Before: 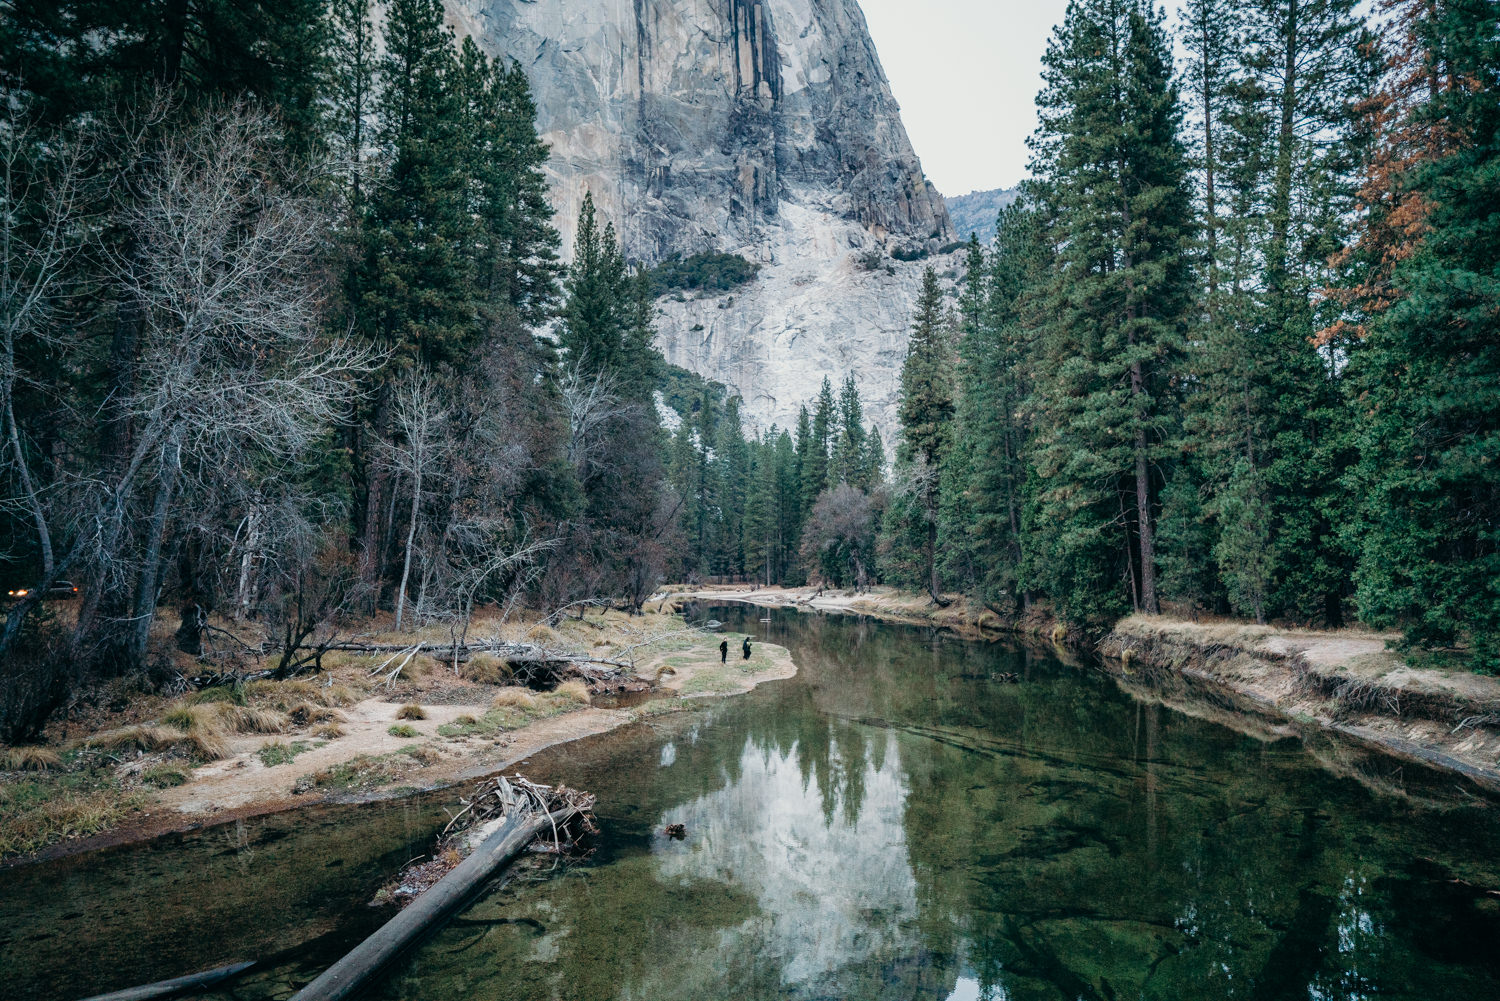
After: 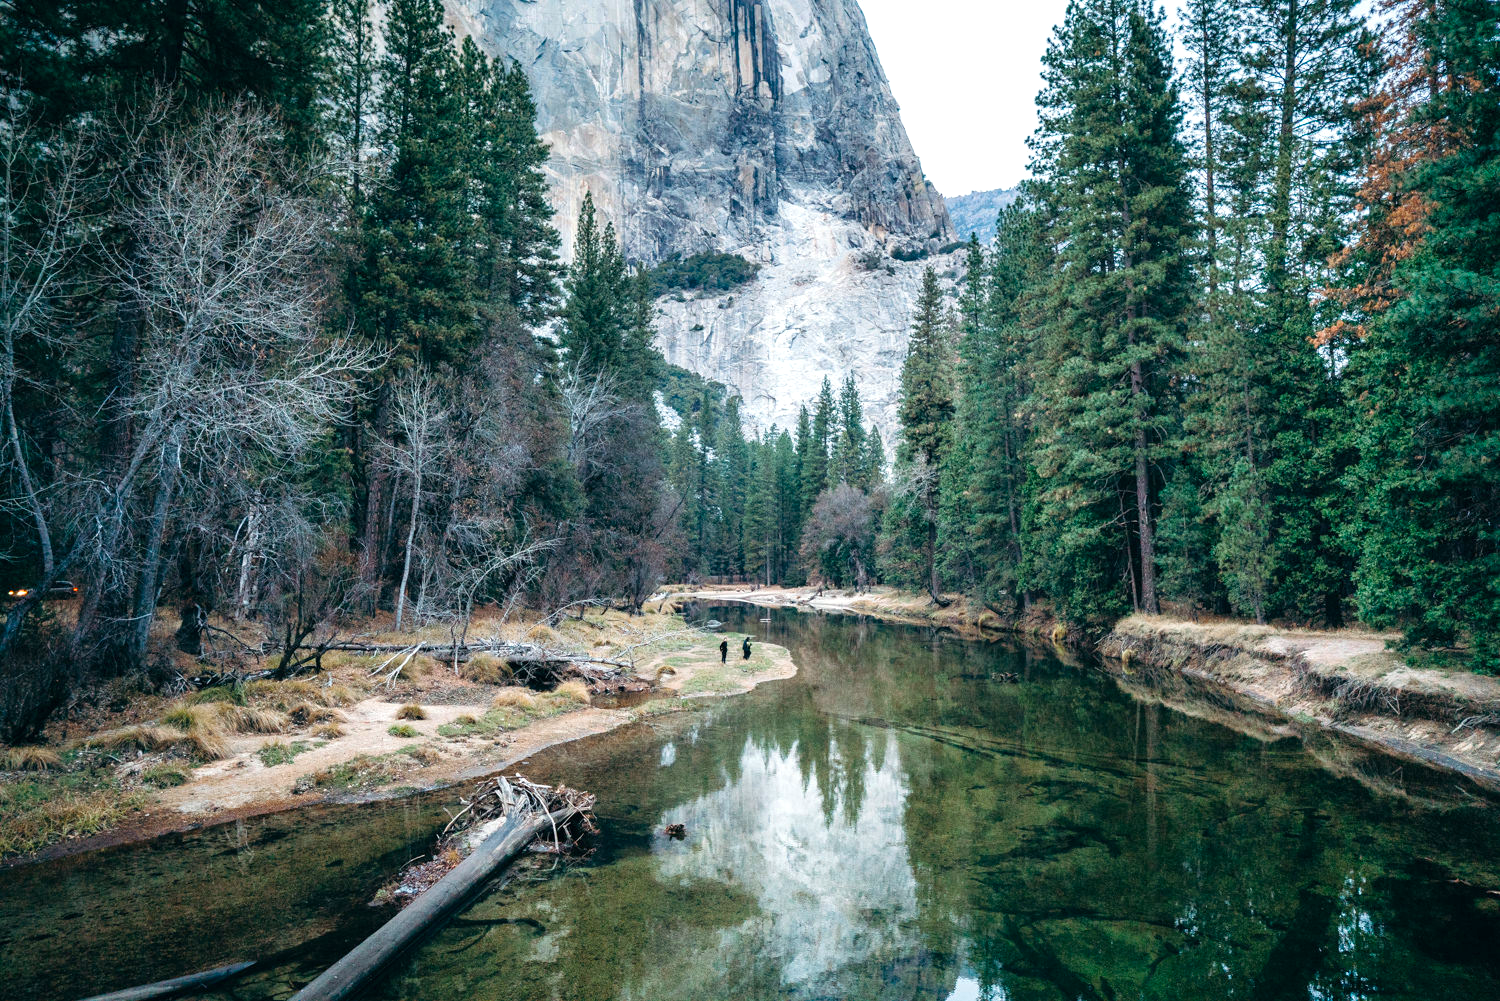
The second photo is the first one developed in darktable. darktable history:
color balance: output saturation 120%
exposure: exposure 0.496 EV, compensate highlight preservation false
